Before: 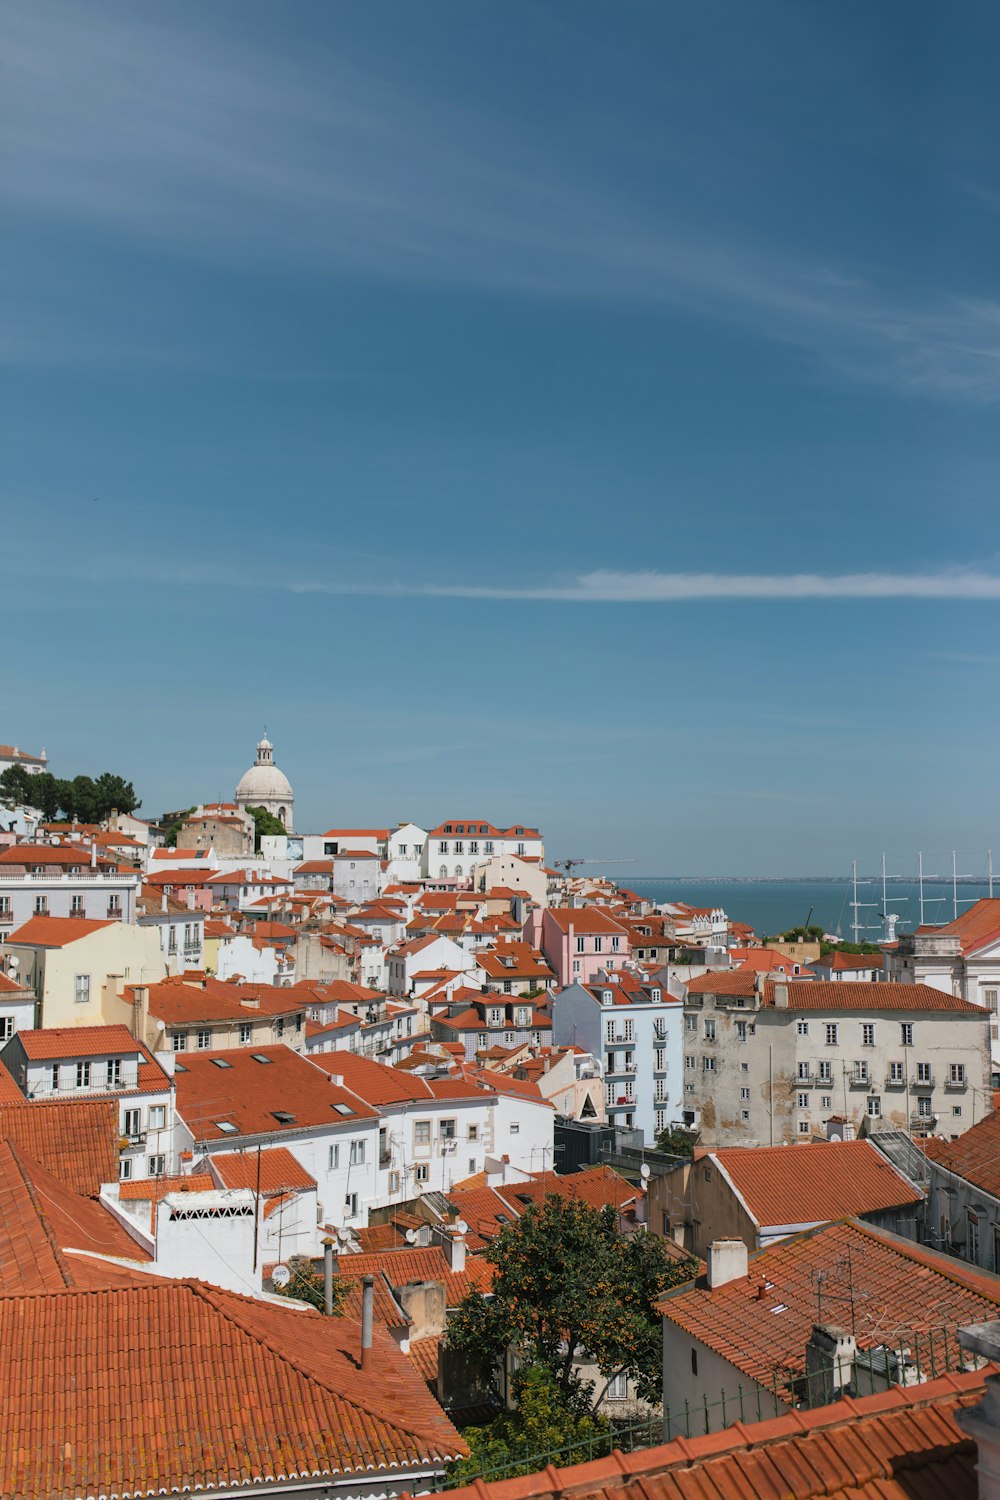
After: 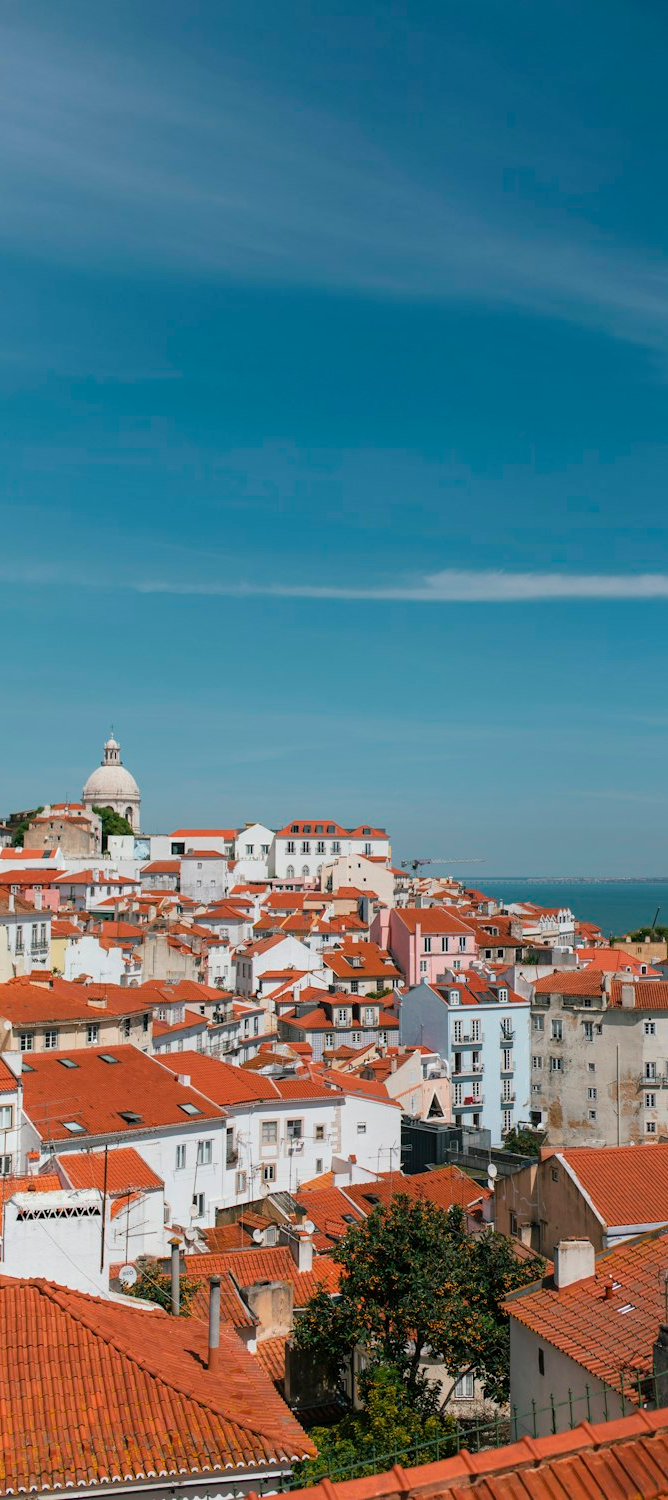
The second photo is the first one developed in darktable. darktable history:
color calibration: illuminant same as pipeline (D50), adaptation none (bypass), x 0.332, y 0.334, temperature 5004.68 K
crop: left 15.39%, right 17.774%
